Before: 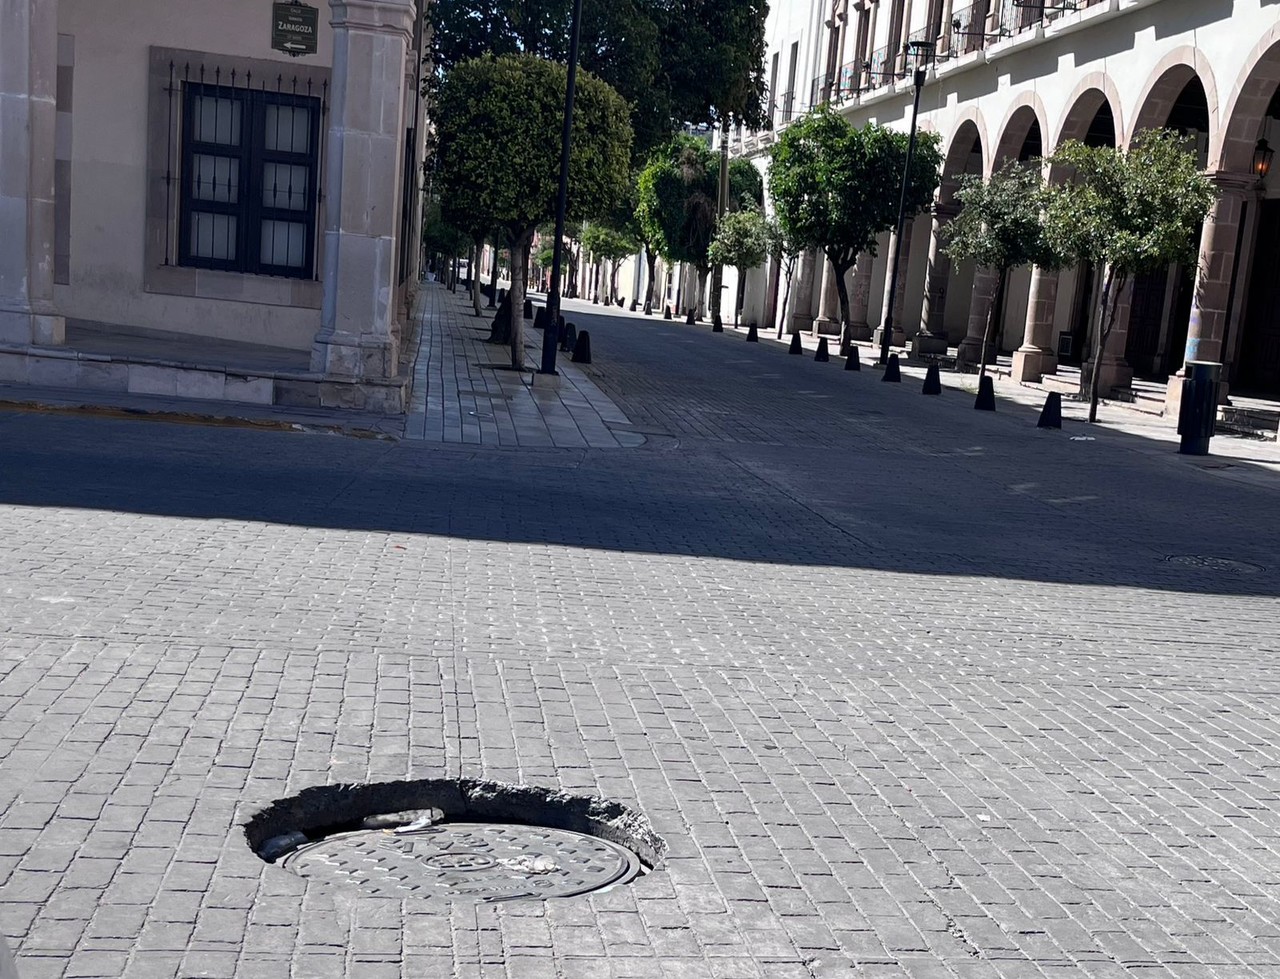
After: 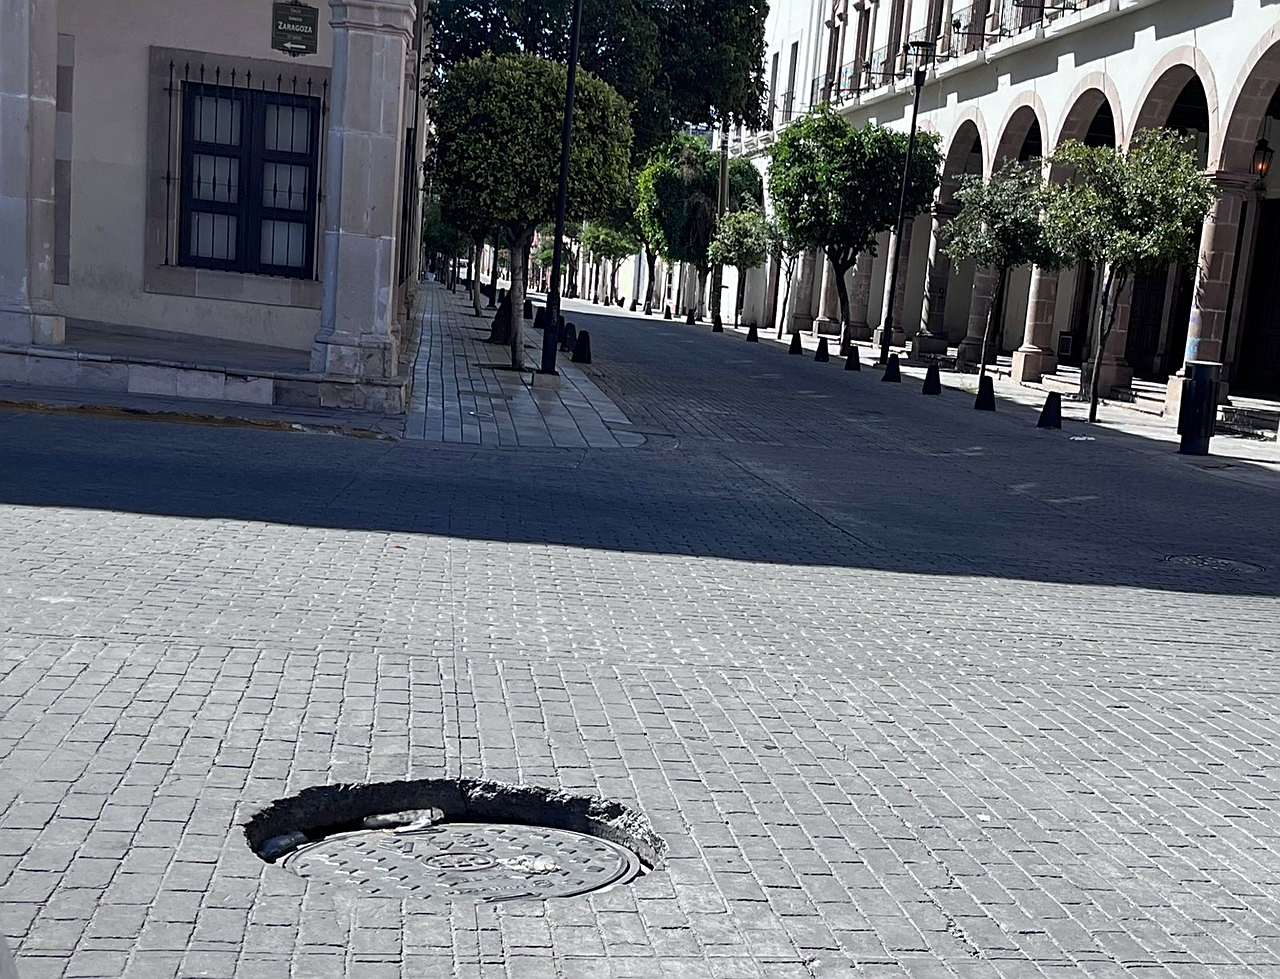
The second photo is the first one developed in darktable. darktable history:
sharpen: on, module defaults
white balance: red 0.978, blue 0.999
